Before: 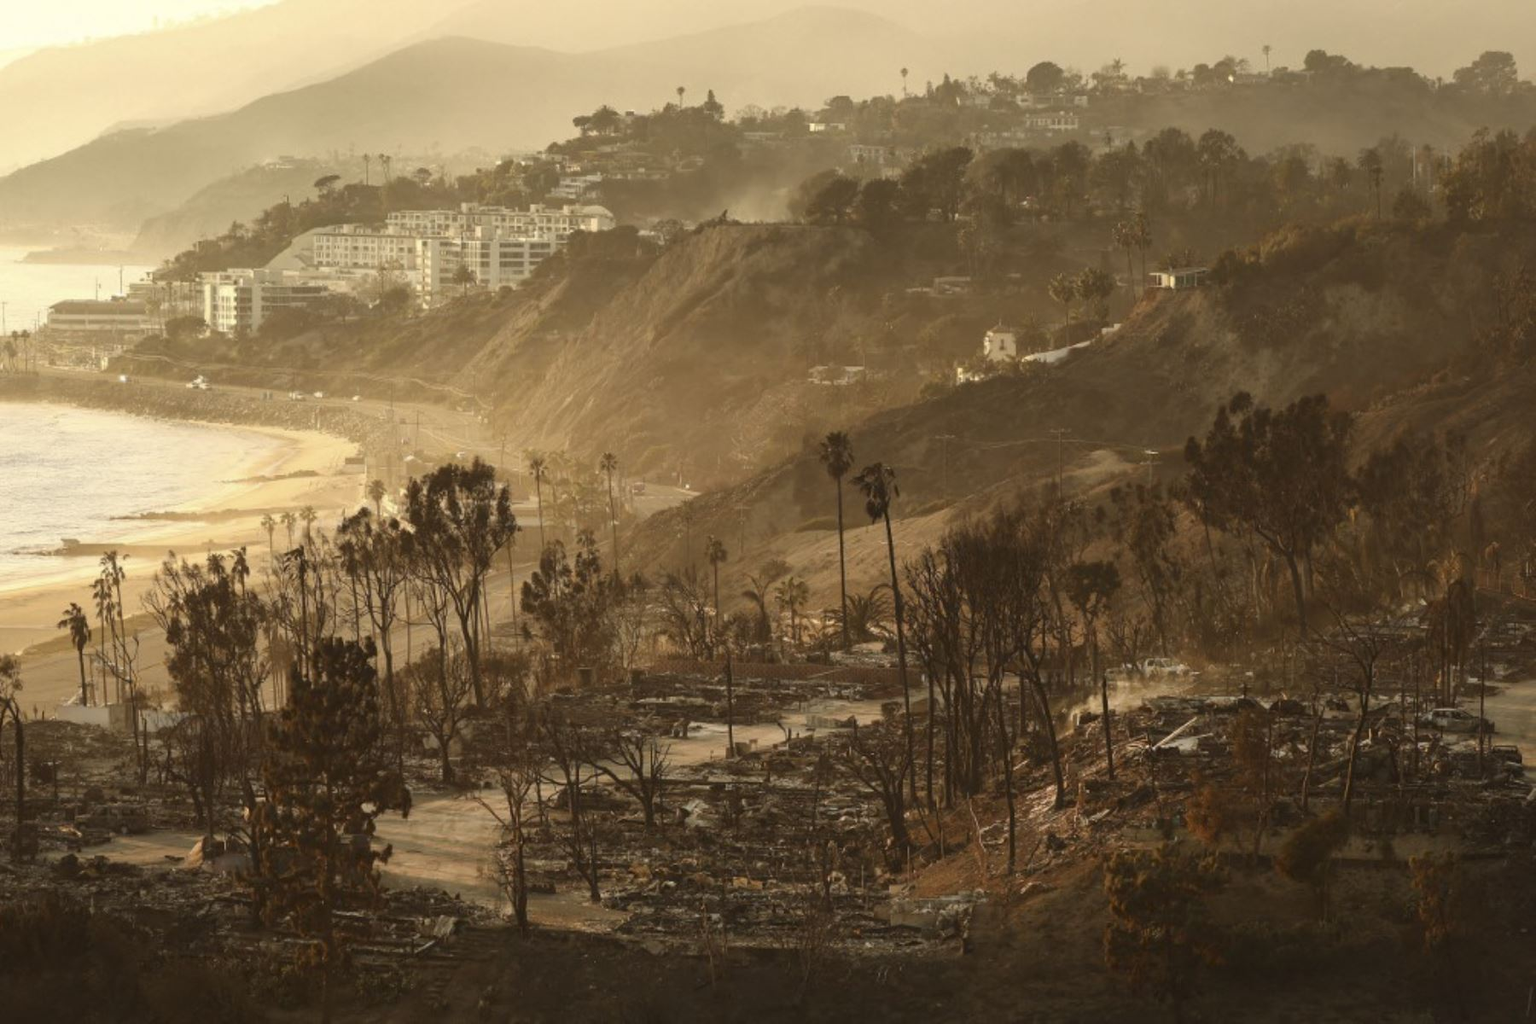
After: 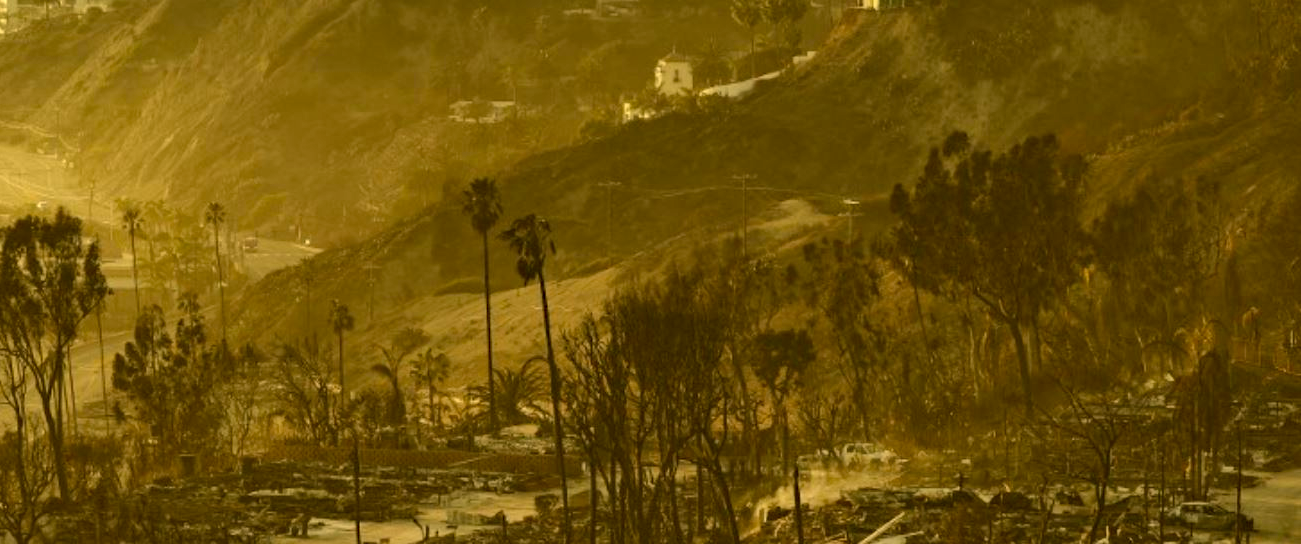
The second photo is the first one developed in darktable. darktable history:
color correction: highlights a* 0.117, highlights b* 29.26, shadows a* -0.311, shadows b* 21.32
tone equalizer: on, module defaults
crop and rotate: left 27.691%, top 27.336%, bottom 27.28%
shadows and highlights: shadows 48.21, highlights -41.11, soften with gaussian
haze removal: compatibility mode true, adaptive false
